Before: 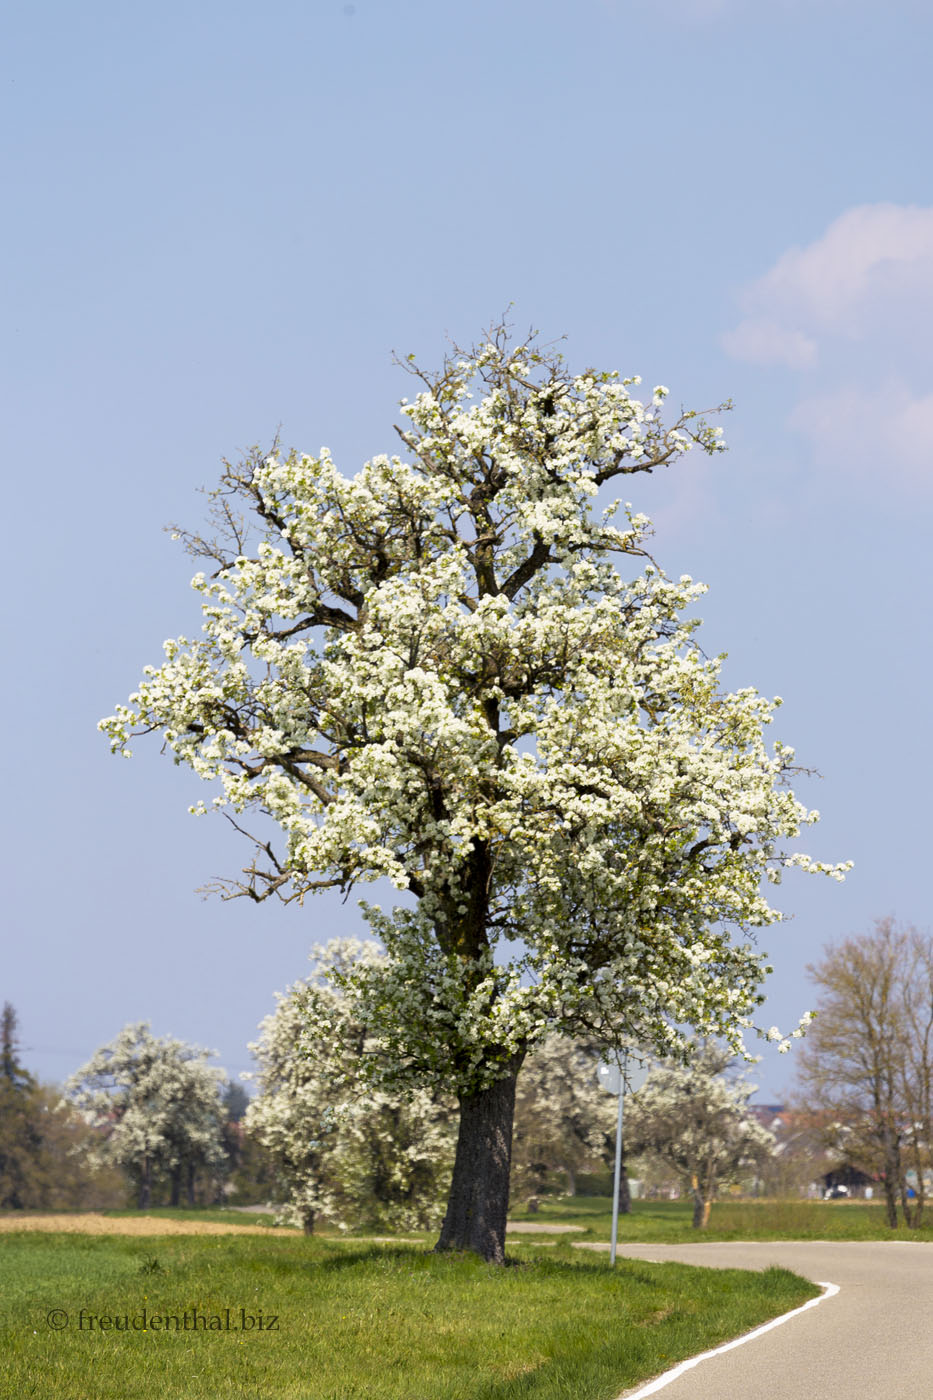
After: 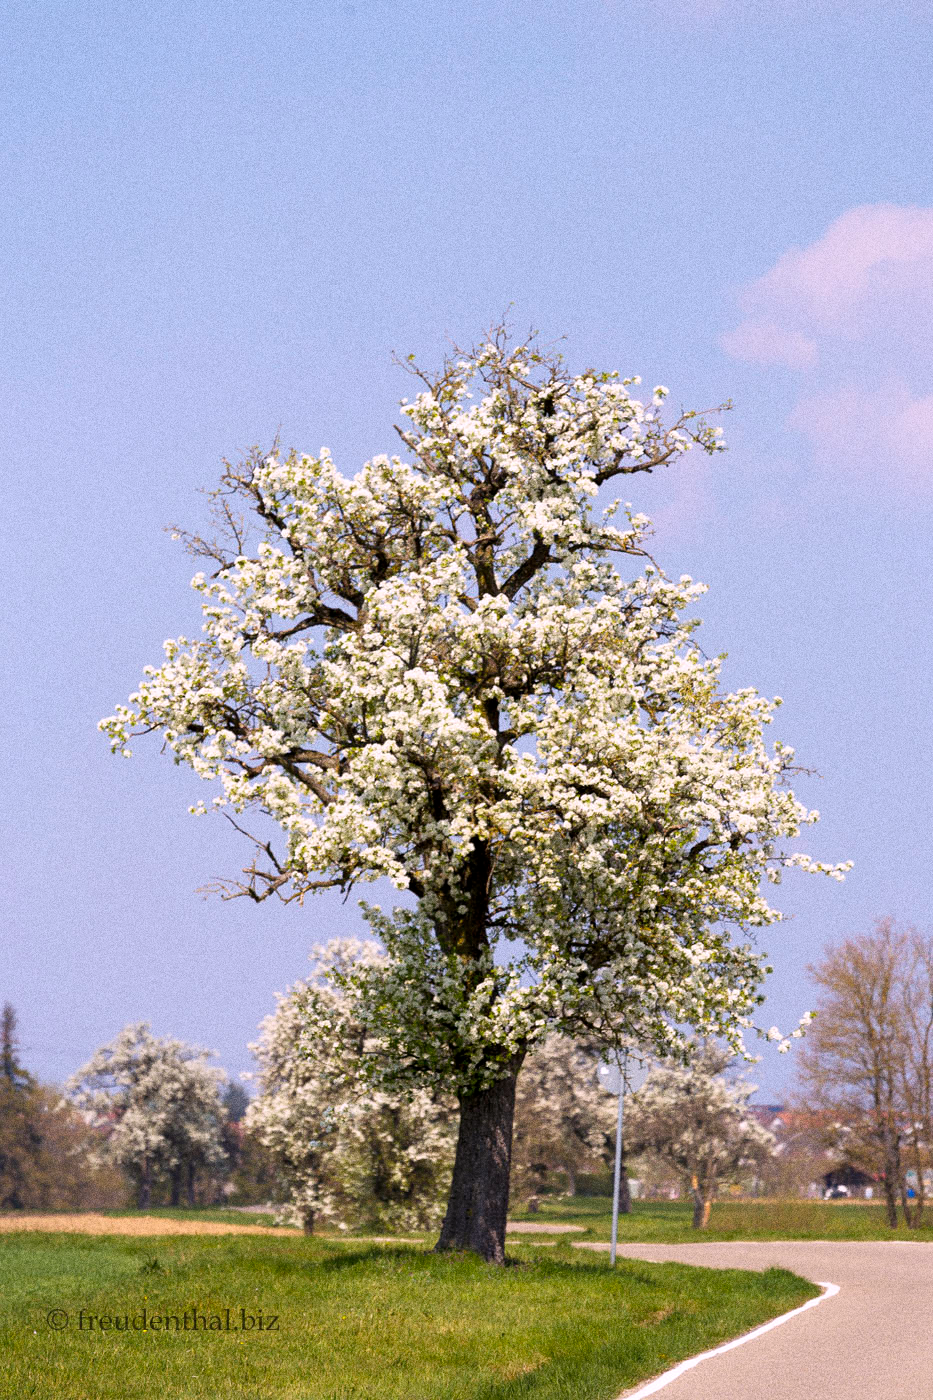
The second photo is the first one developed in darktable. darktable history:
white balance: red 1.05, blue 1.072
shadows and highlights: radius 331.84, shadows 53.55, highlights -100, compress 94.63%, highlights color adjustment 73.23%, soften with gaussian
grain: coarseness 0.09 ISO, strength 40%
